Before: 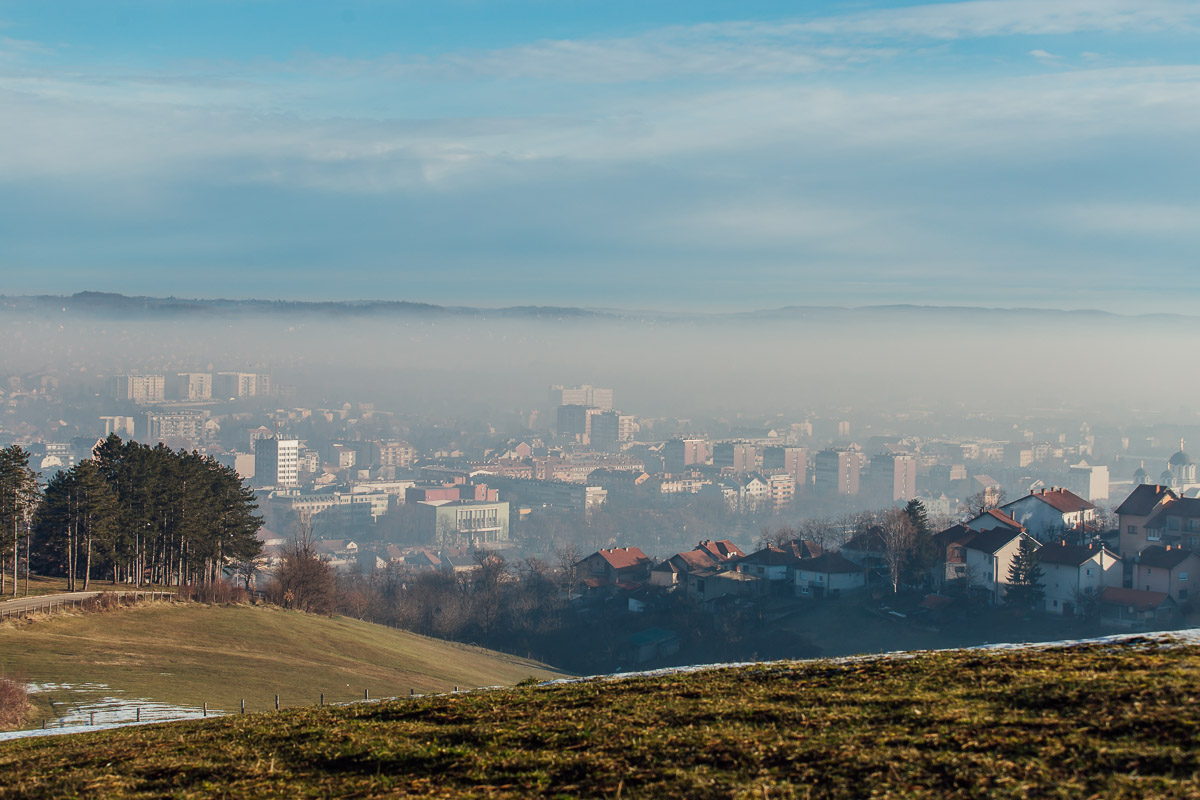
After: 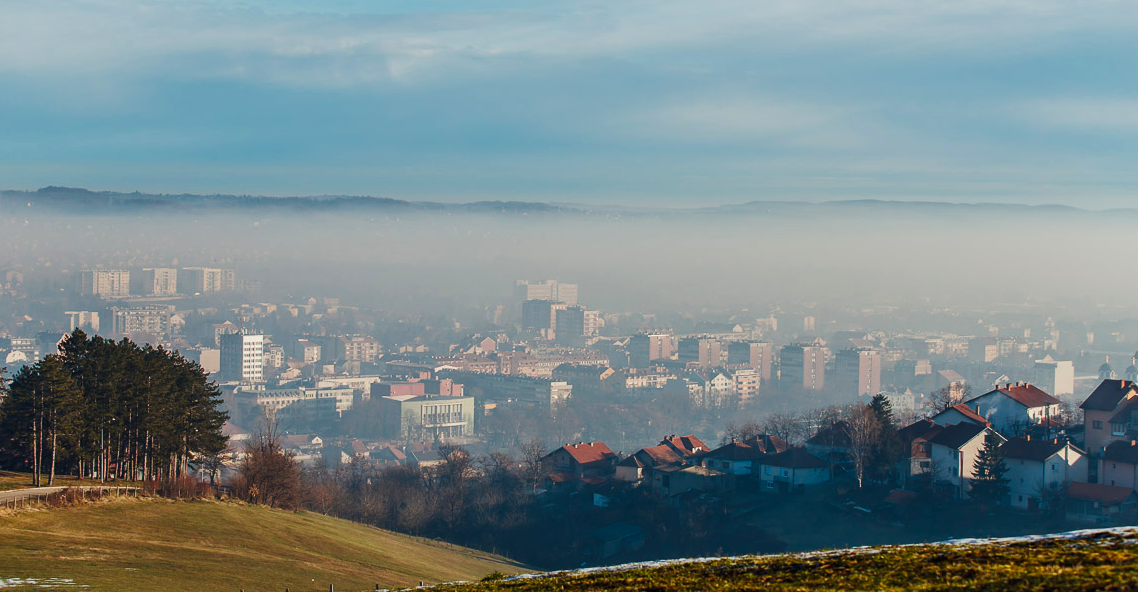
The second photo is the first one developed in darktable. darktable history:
crop and rotate: left 2.949%, top 13.309%, right 2.196%, bottom 12.65%
color balance rgb: perceptual saturation grading › global saturation 20%, perceptual saturation grading › highlights -24.977%, perceptual saturation grading › shadows 26.121%
tone curve: curves: ch0 [(0, 0) (0.227, 0.17) (0.766, 0.774) (1, 1)]; ch1 [(0, 0) (0.114, 0.127) (0.437, 0.452) (0.498, 0.495) (0.579, 0.576) (1, 1)]; ch2 [(0, 0) (0.233, 0.259) (0.493, 0.492) (0.568, 0.579) (1, 1)], preserve colors none
